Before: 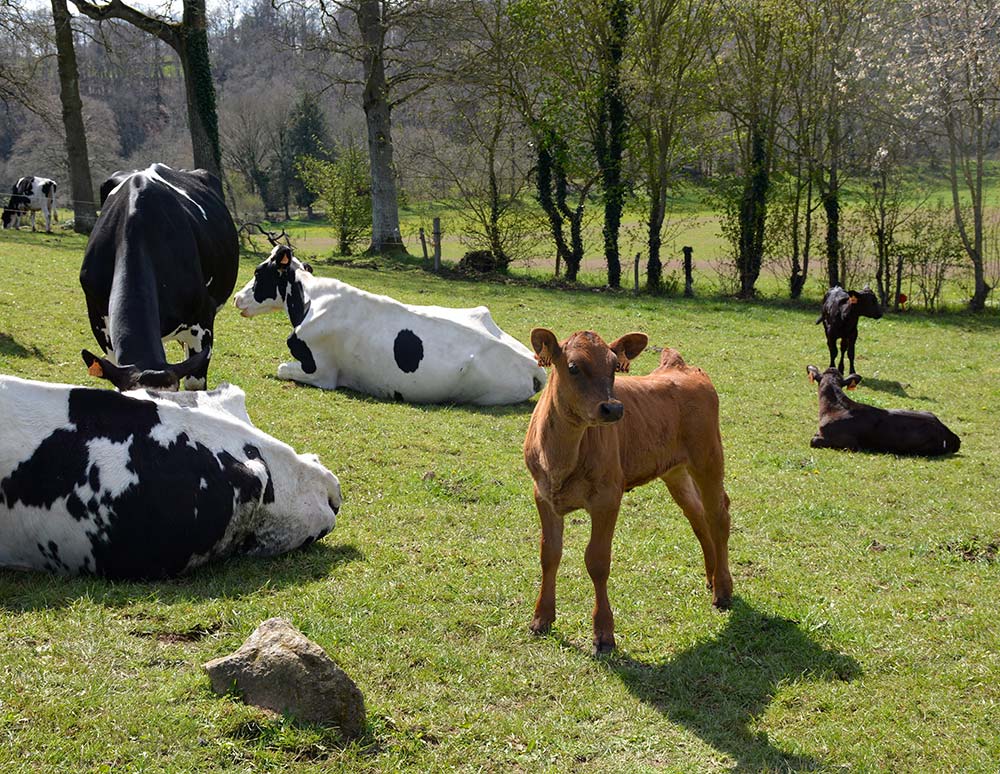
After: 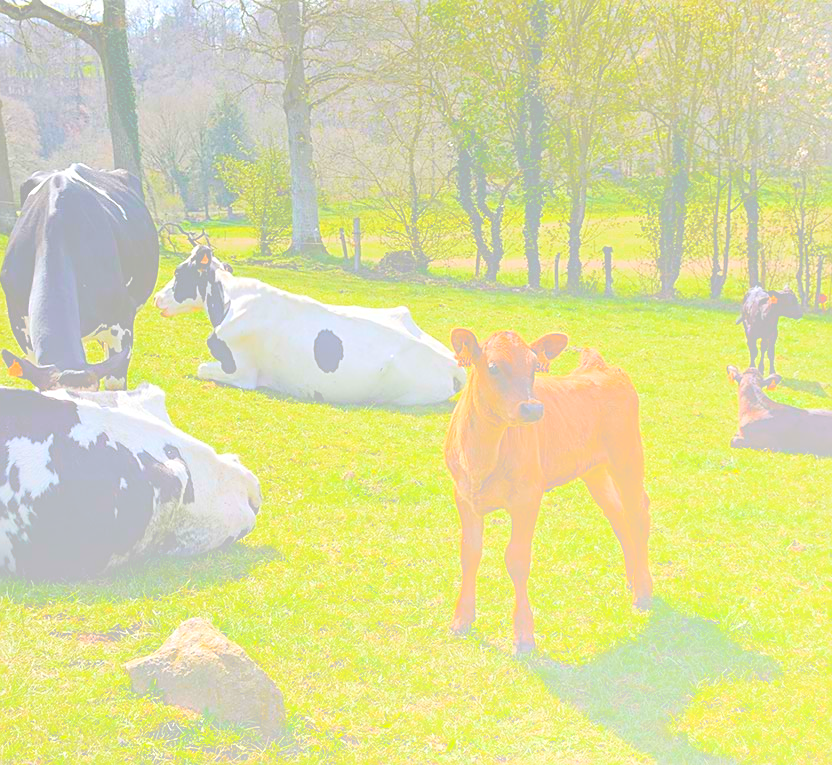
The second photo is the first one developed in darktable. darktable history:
bloom: size 70%, threshold 25%, strength 70%
sharpen: on, module defaults
color balance rgb: perceptual saturation grading › global saturation 25%, perceptual brilliance grading › mid-tones 10%, perceptual brilliance grading › shadows 15%, global vibrance 20%
crop: left 8.026%, right 7.374%
